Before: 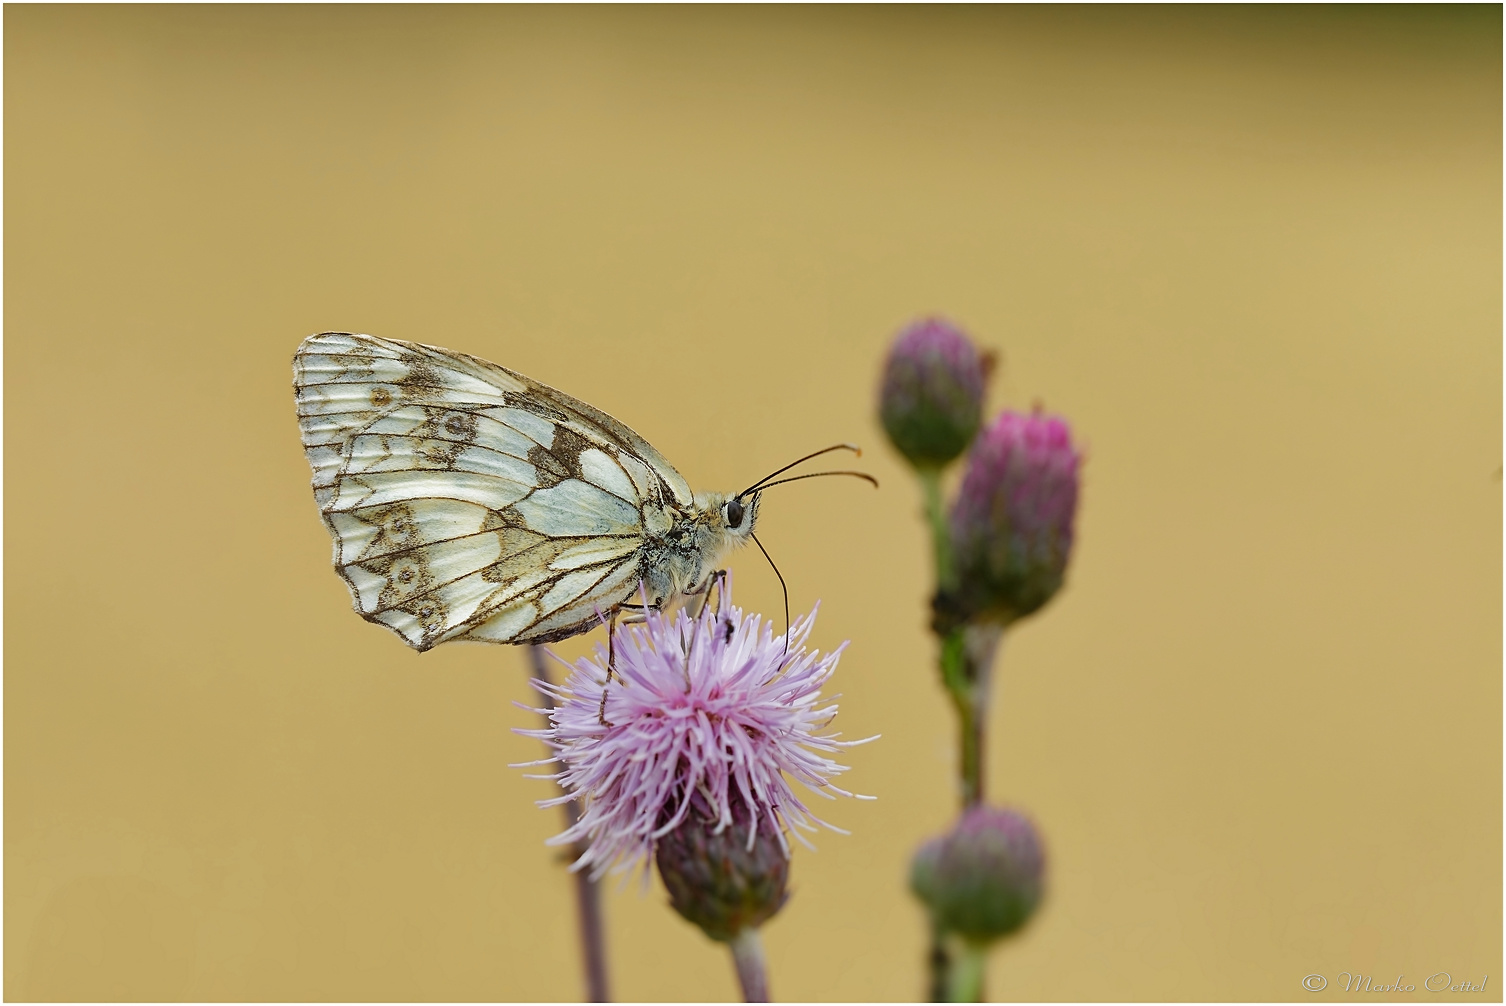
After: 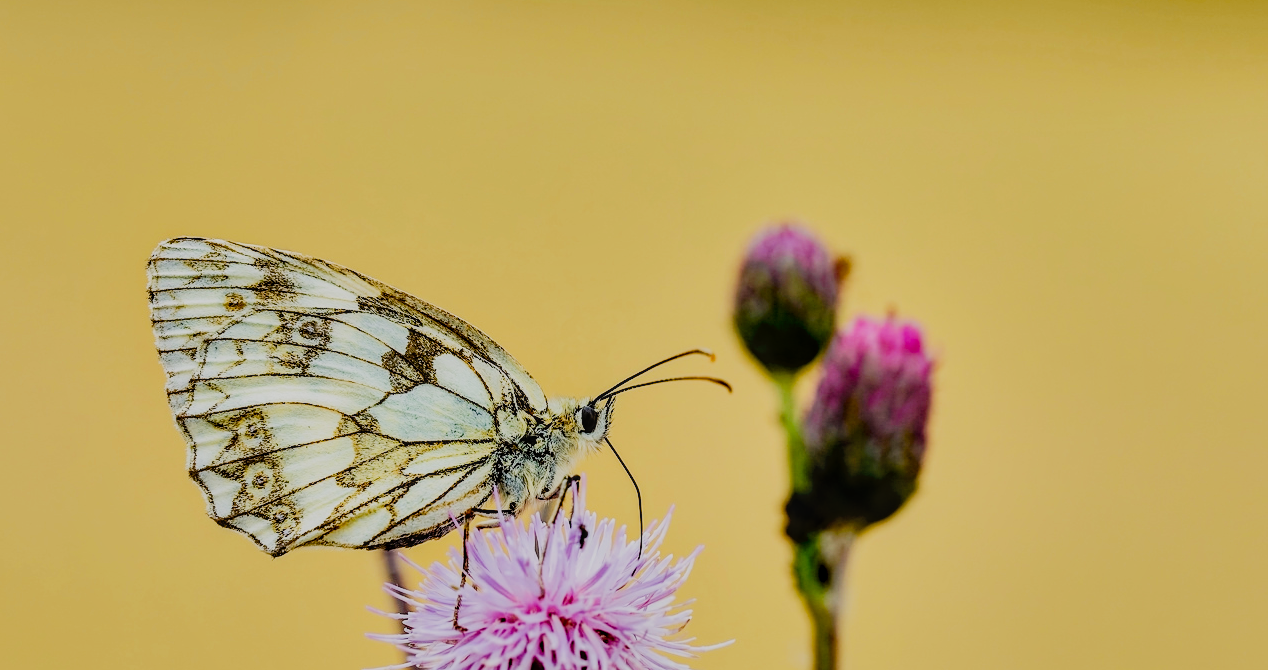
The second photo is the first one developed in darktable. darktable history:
crop and rotate: left 9.702%, top 9.448%, right 6.091%, bottom 23.898%
tone equalizer: -7 EV 0.155 EV, -6 EV 0.617 EV, -5 EV 1.11 EV, -4 EV 1.31 EV, -3 EV 1.15 EV, -2 EV 0.6 EV, -1 EV 0.155 EV, edges refinement/feathering 500, mask exposure compensation -1.57 EV, preserve details no
filmic rgb: black relative exposure -7.65 EV, white relative exposure 4.56 EV, hardness 3.61, contrast 1.061, preserve chrominance max RGB
color balance rgb: perceptual saturation grading › global saturation 21.132%, perceptual saturation grading › highlights -19.975%, perceptual saturation grading › shadows 29.478%
exposure: exposure 0.581 EV, compensate exposure bias true, compensate highlight preservation false
shadows and highlights: low approximation 0.01, soften with gaussian
local contrast: on, module defaults
tone curve: curves: ch0 [(0, 0) (0.003, 0.007) (0.011, 0.01) (0.025, 0.018) (0.044, 0.028) (0.069, 0.034) (0.1, 0.04) (0.136, 0.051) (0.177, 0.104) (0.224, 0.161) (0.277, 0.234) (0.335, 0.316) (0.399, 0.41) (0.468, 0.487) (0.543, 0.577) (0.623, 0.679) (0.709, 0.769) (0.801, 0.854) (0.898, 0.922) (1, 1)], preserve colors none
